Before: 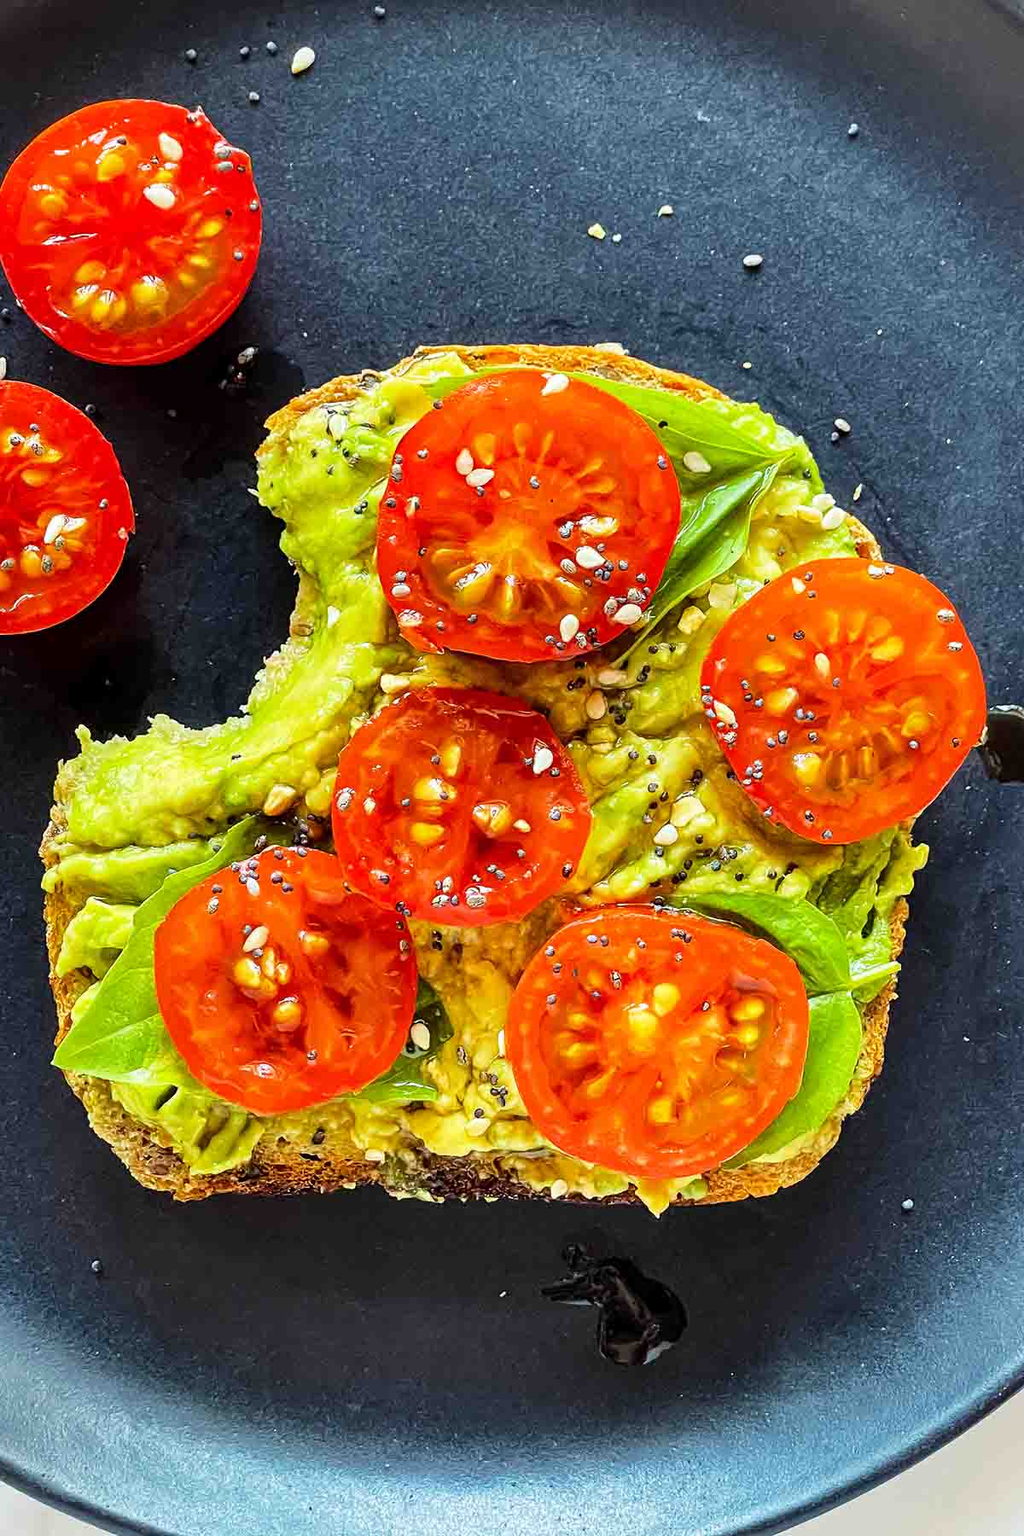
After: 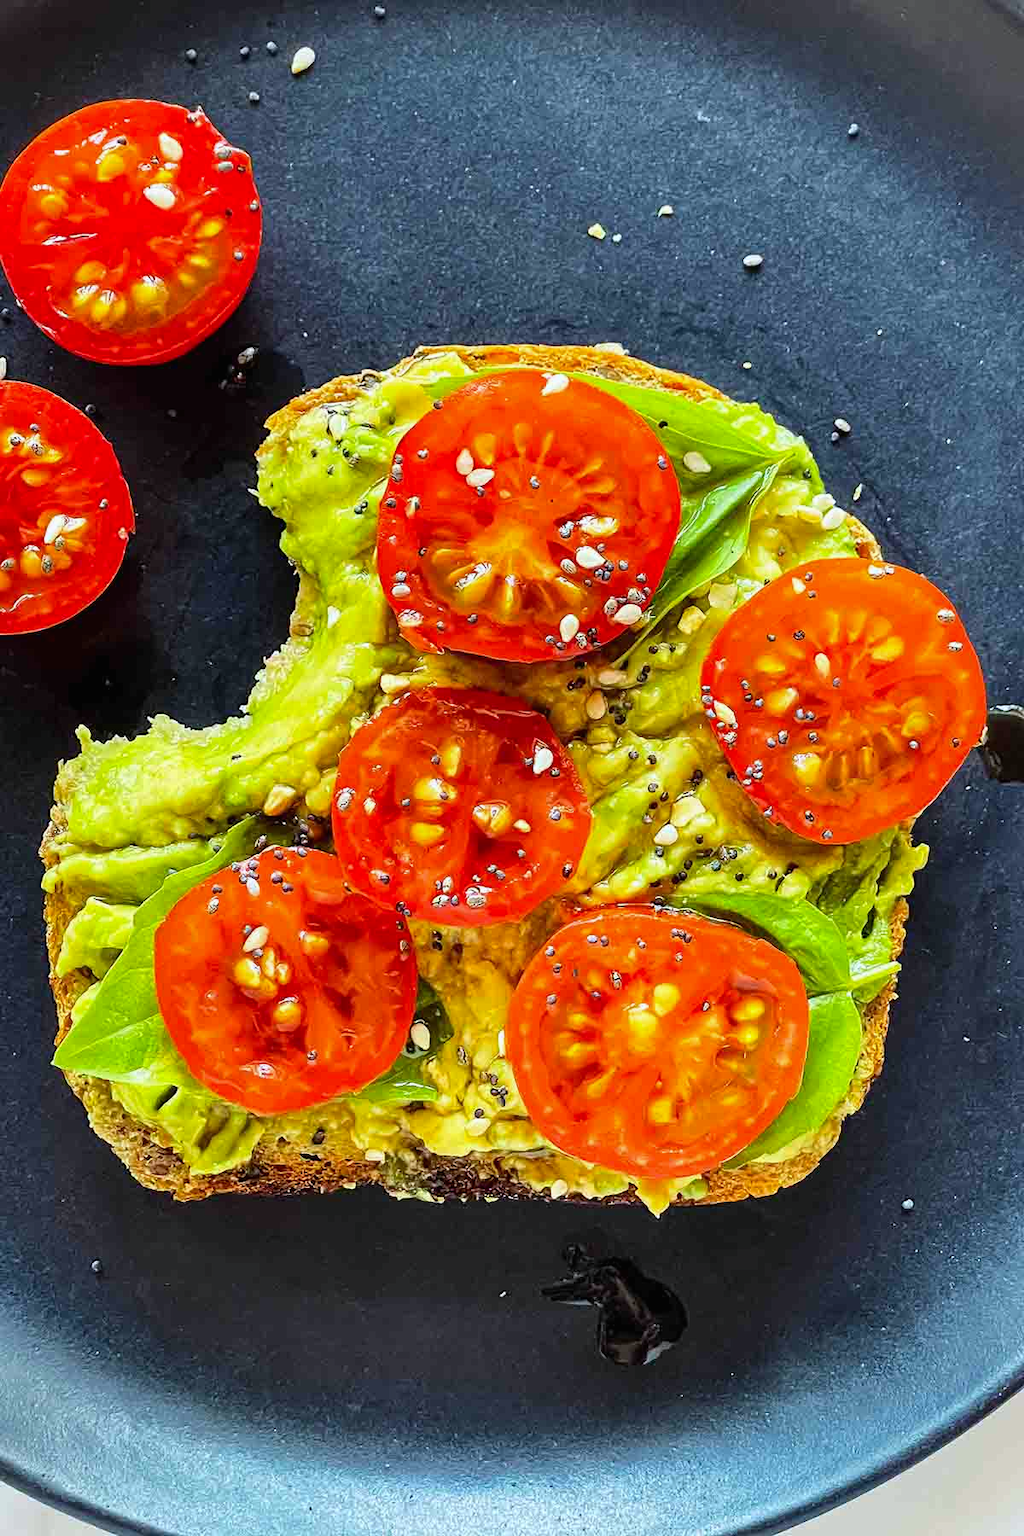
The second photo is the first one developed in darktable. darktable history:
contrast brightness saturation: contrast -0.02, brightness -0.01, saturation 0.03
white balance: red 0.982, blue 1.018
